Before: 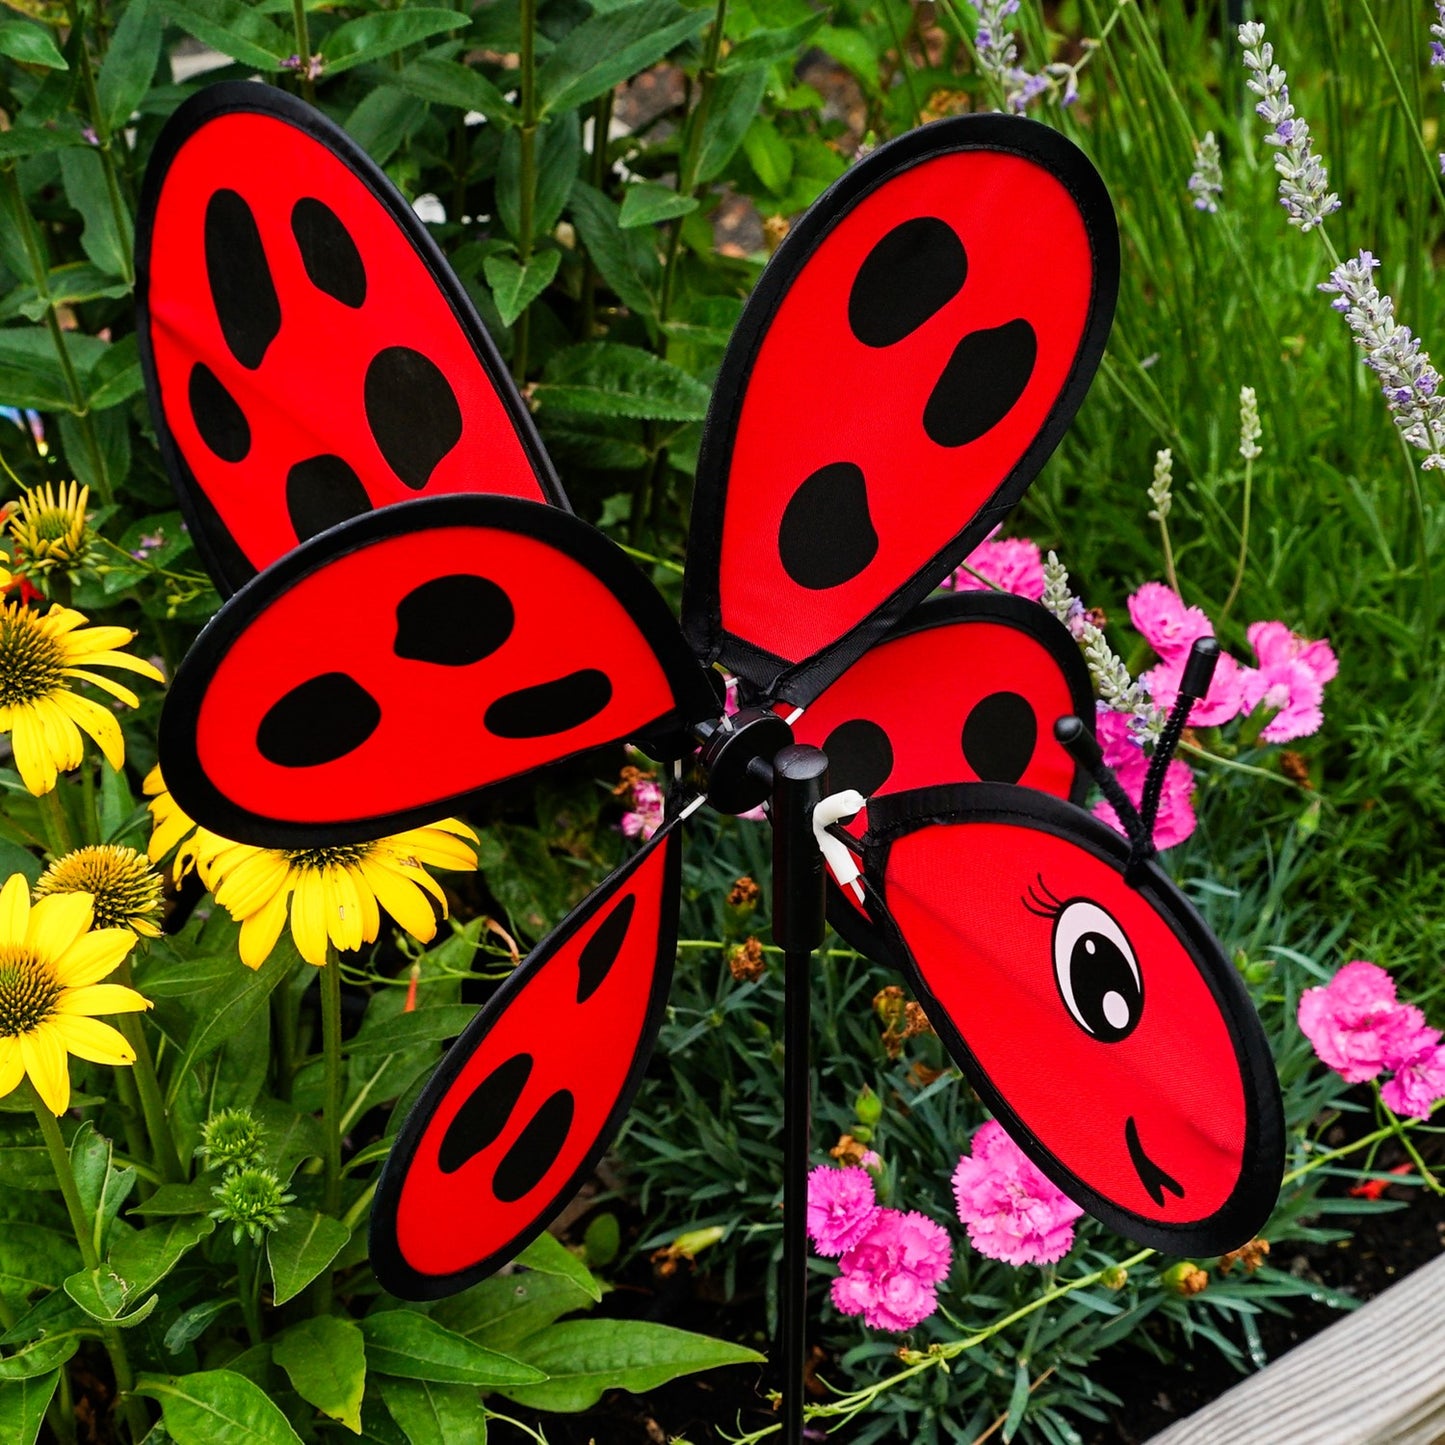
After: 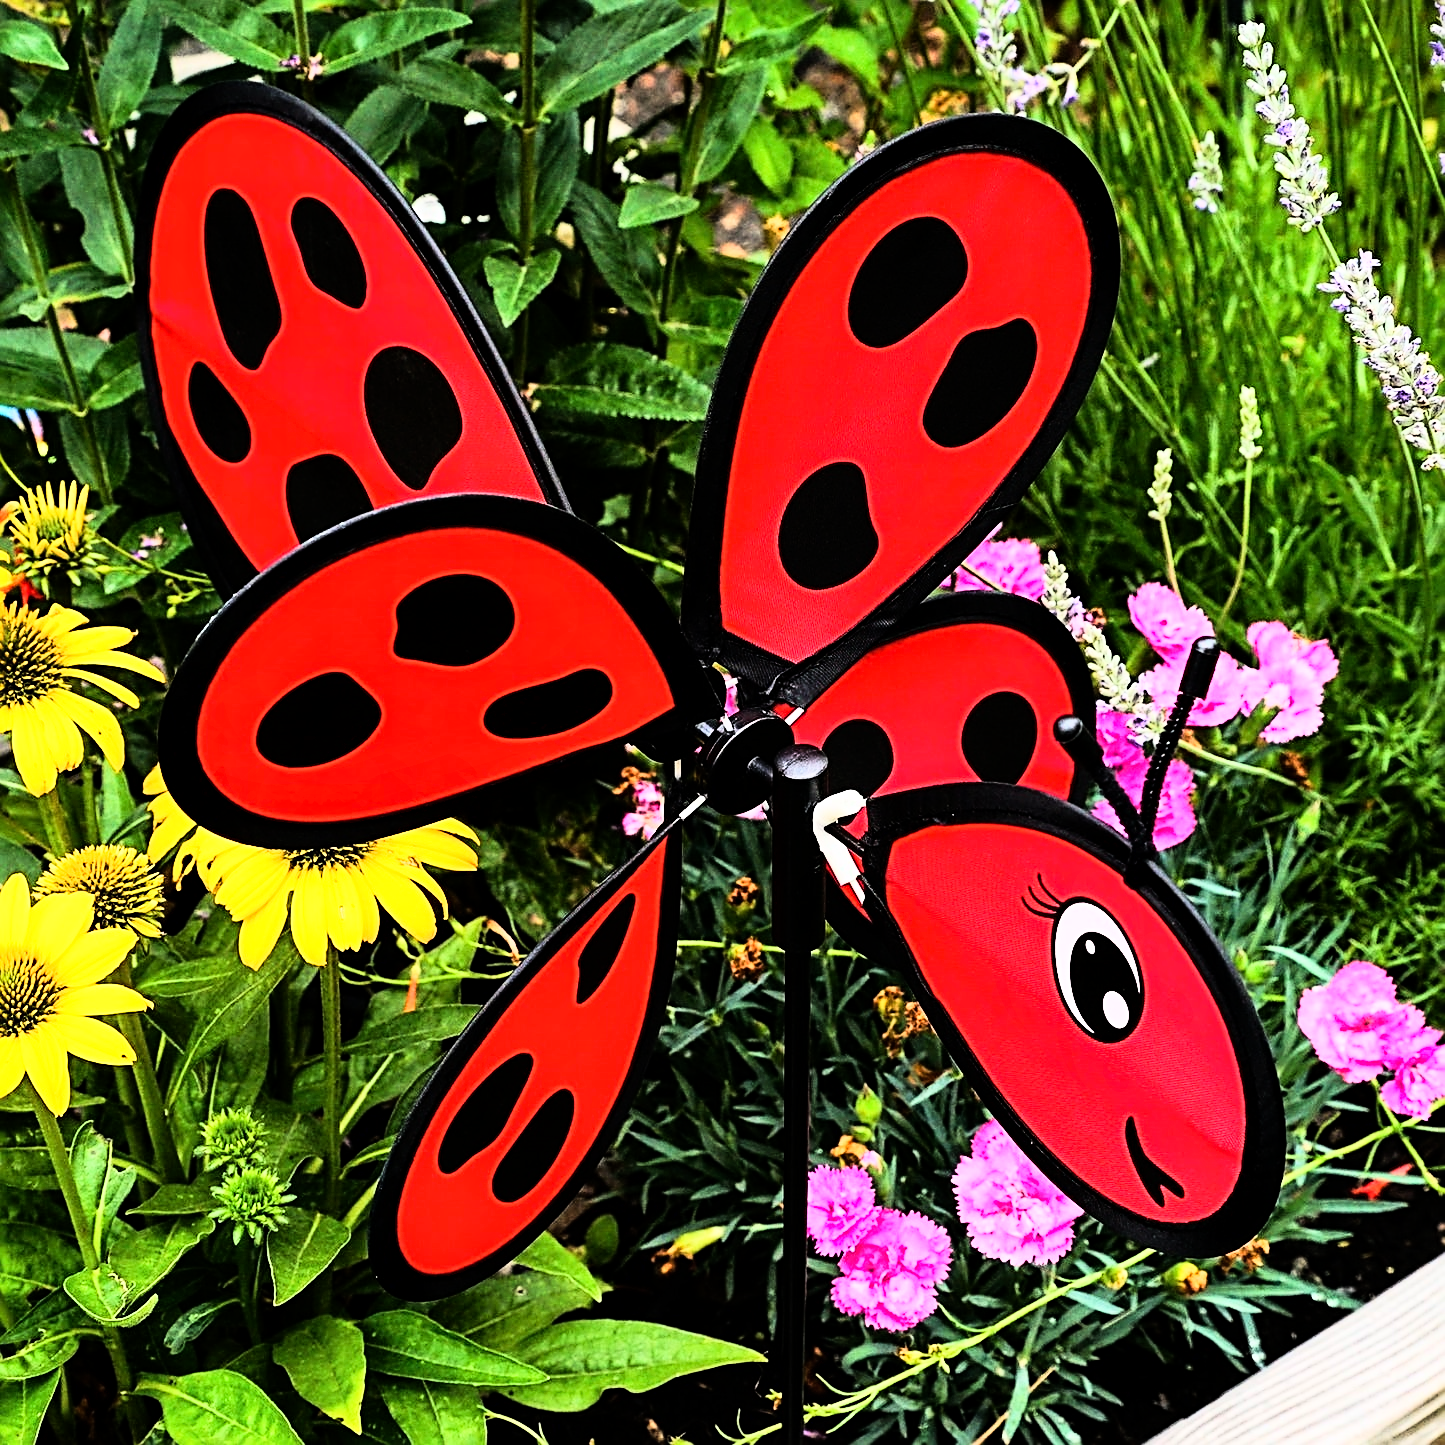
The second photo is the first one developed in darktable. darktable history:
rgb curve: curves: ch0 [(0, 0) (0.21, 0.15) (0.24, 0.21) (0.5, 0.75) (0.75, 0.96) (0.89, 0.99) (1, 1)]; ch1 [(0, 0.02) (0.21, 0.13) (0.25, 0.2) (0.5, 0.67) (0.75, 0.9) (0.89, 0.97) (1, 1)]; ch2 [(0, 0.02) (0.21, 0.13) (0.25, 0.2) (0.5, 0.67) (0.75, 0.9) (0.89, 0.97) (1, 1)], compensate middle gray true
sharpen: radius 2.676, amount 0.669
contrast equalizer: y [[0.518, 0.517, 0.501, 0.5, 0.5, 0.5], [0.5 ×6], [0.5 ×6], [0 ×6], [0 ×6]]
